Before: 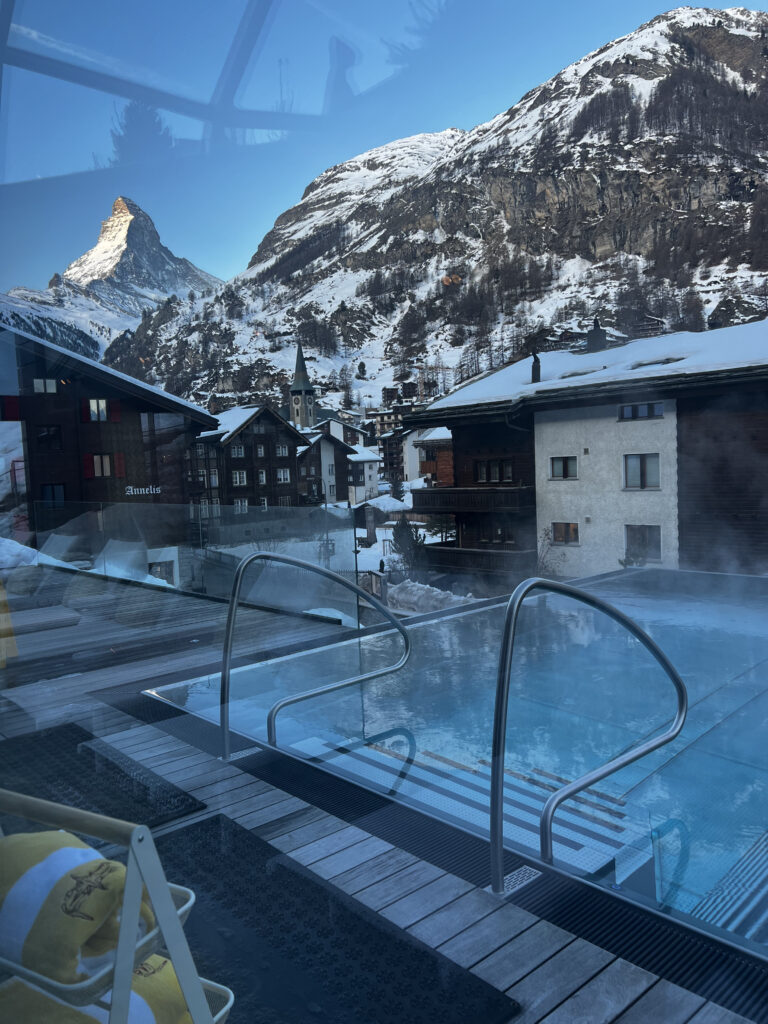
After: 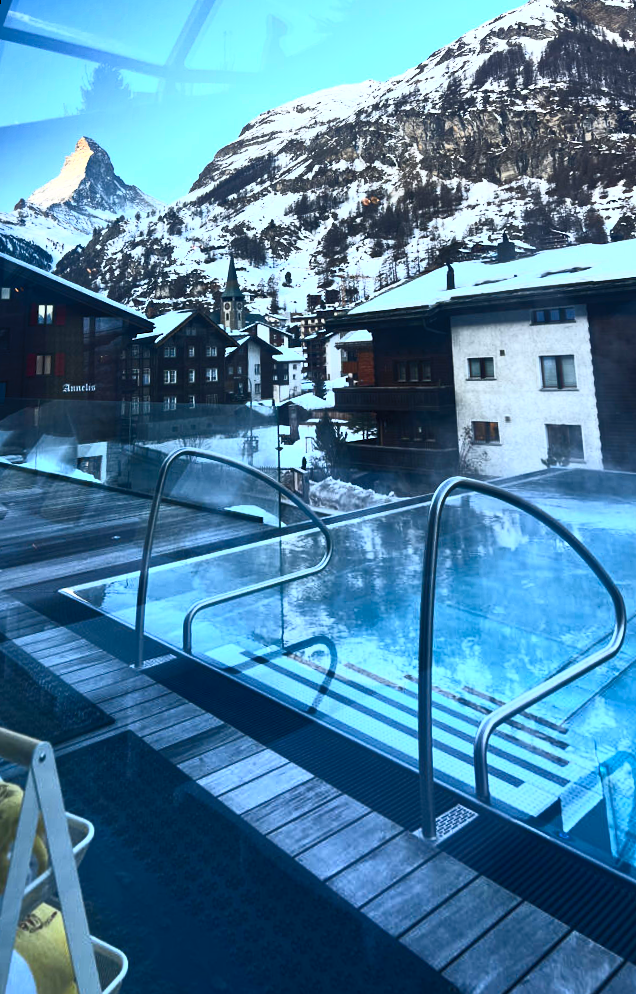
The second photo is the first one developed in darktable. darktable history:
contrast brightness saturation: contrast 0.83, brightness 0.59, saturation 0.59
rotate and perspective: rotation 0.72°, lens shift (vertical) -0.352, lens shift (horizontal) -0.051, crop left 0.152, crop right 0.859, crop top 0.019, crop bottom 0.964
